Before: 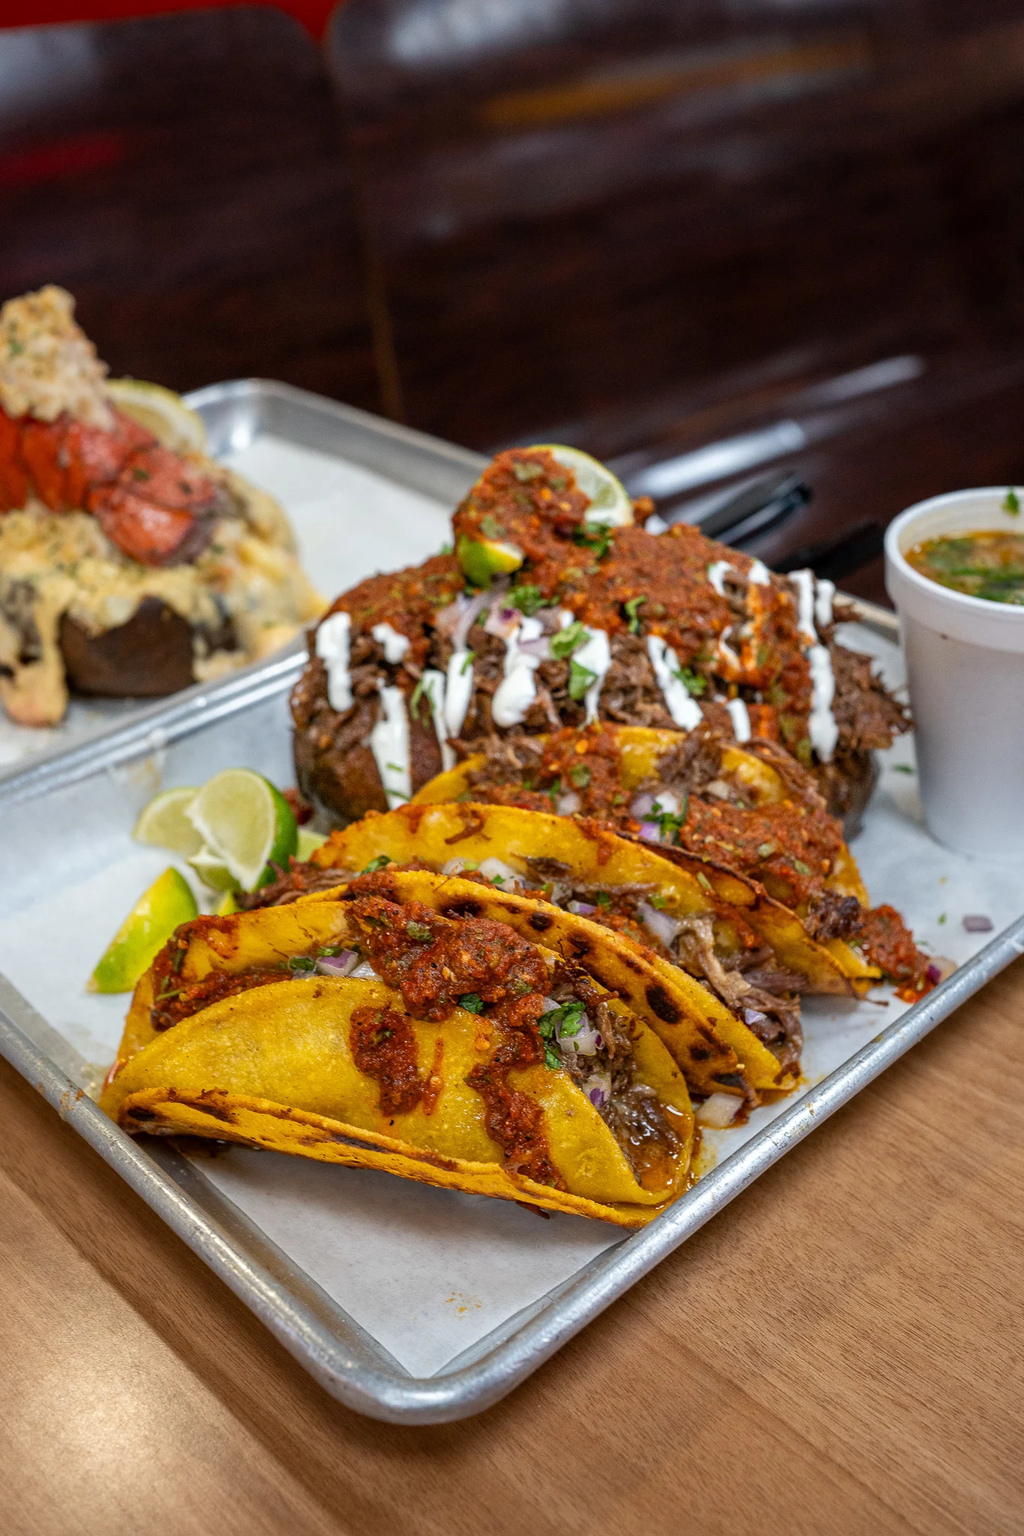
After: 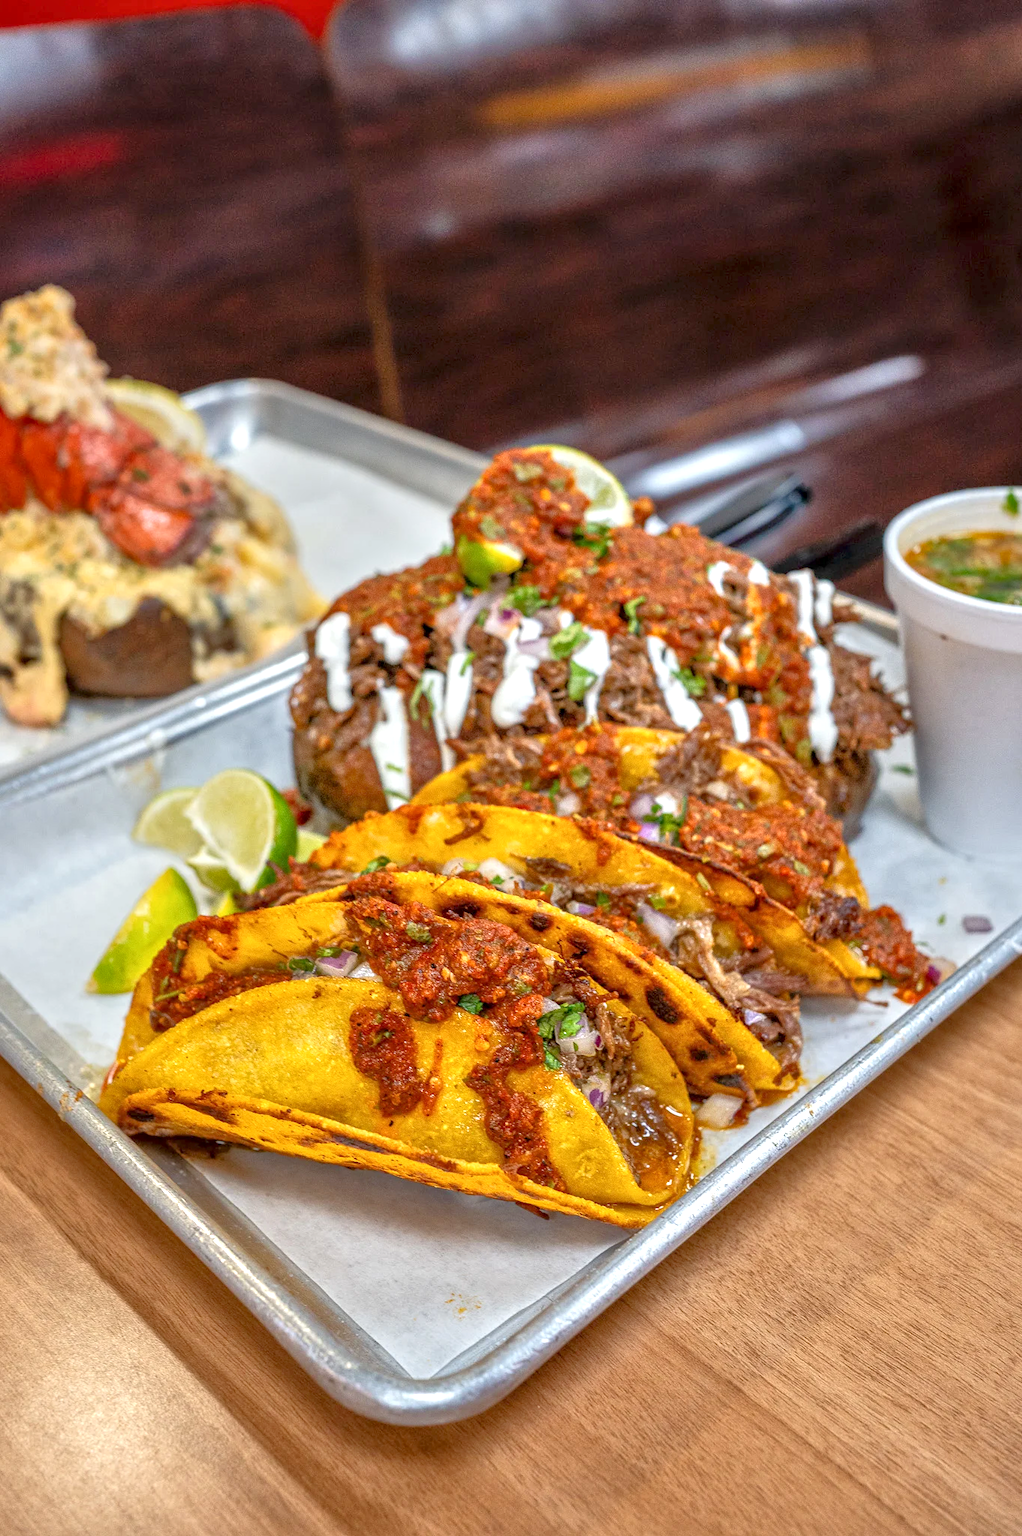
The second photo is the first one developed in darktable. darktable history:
crop and rotate: left 0.093%, bottom 0.011%
tone equalizer: -8 EV 1.97 EV, -7 EV 1.99 EV, -6 EV 1.99 EV, -5 EV 1.97 EV, -4 EV 1.96 EV, -3 EV 1.49 EV, -2 EV 0.976 EV, -1 EV 0.481 EV
local contrast: on, module defaults
